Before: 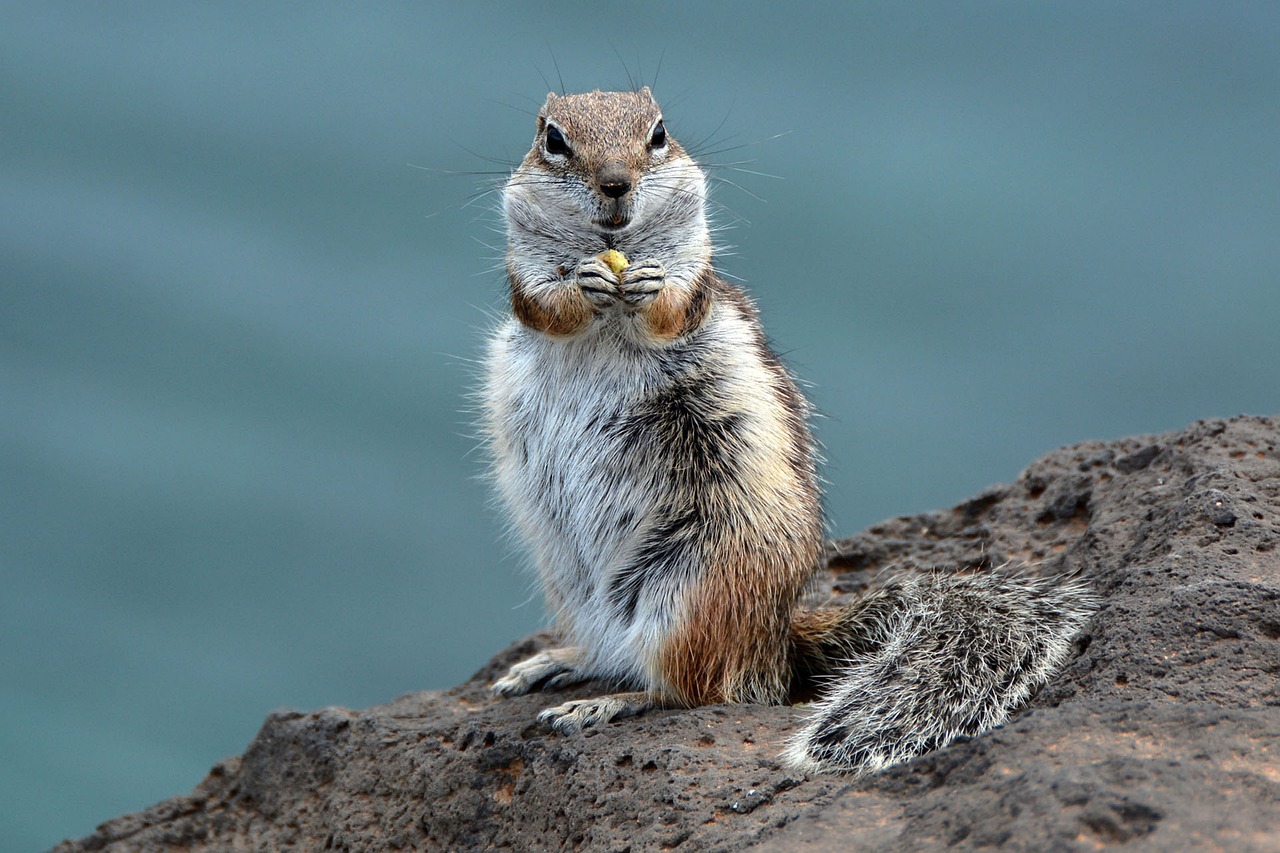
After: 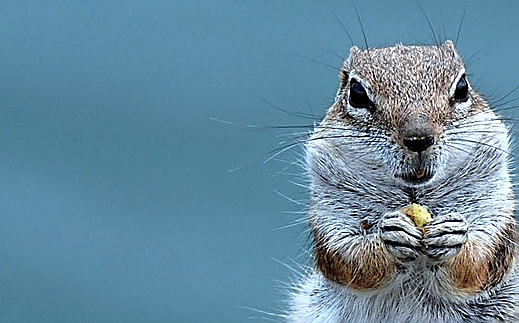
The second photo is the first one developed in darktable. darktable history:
crop: left 15.452%, top 5.459%, right 43.956%, bottom 56.62%
color calibration: x 0.37, y 0.382, temperature 4313.32 K
sharpen: radius 1.4, amount 1.25, threshold 0.7
